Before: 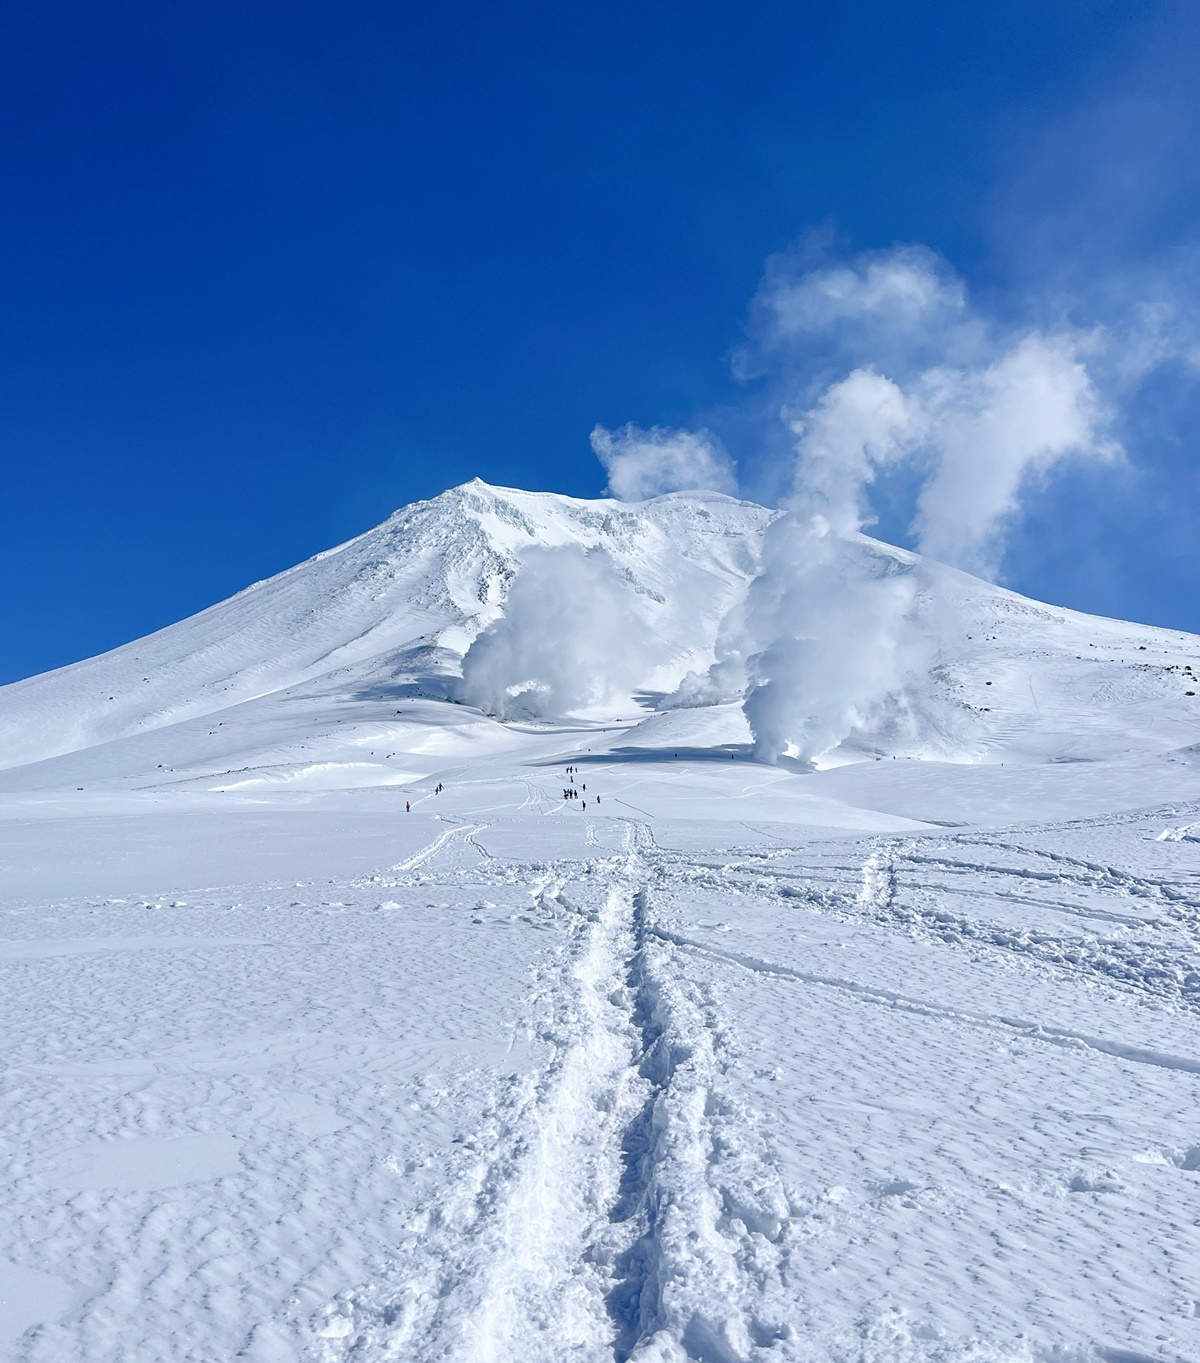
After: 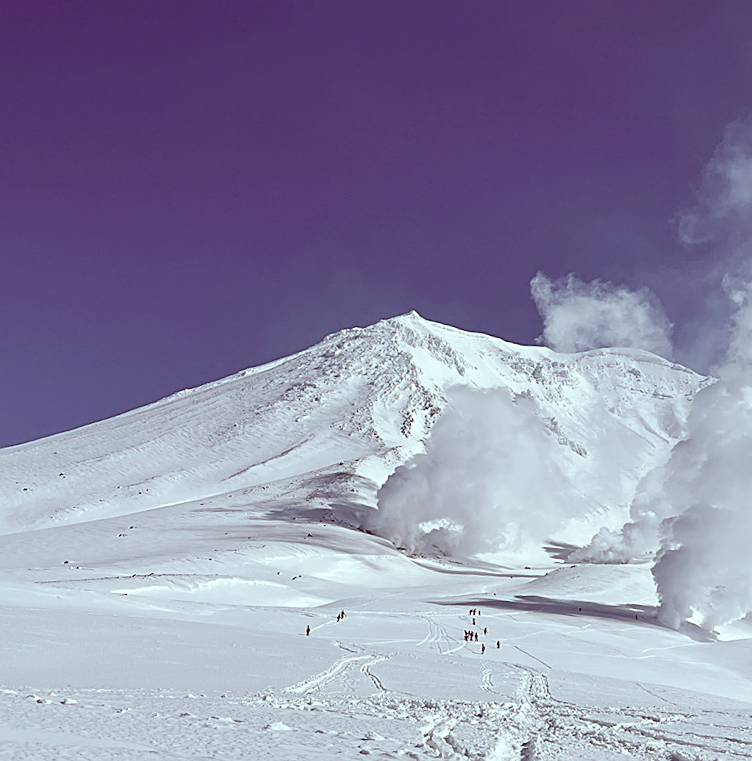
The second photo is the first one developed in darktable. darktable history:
contrast brightness saturation: contrast 0.102, saturation -0.363
color correction: highlights a* -7.08, highlights b* -0.178, shadows a* 20.17, shadows b* 11.82
crop and rotate: angle -6.42°, left 2.146%, top 6.674%, right 27.587%, bottom 30.701%
sharpen: on, module defaults
